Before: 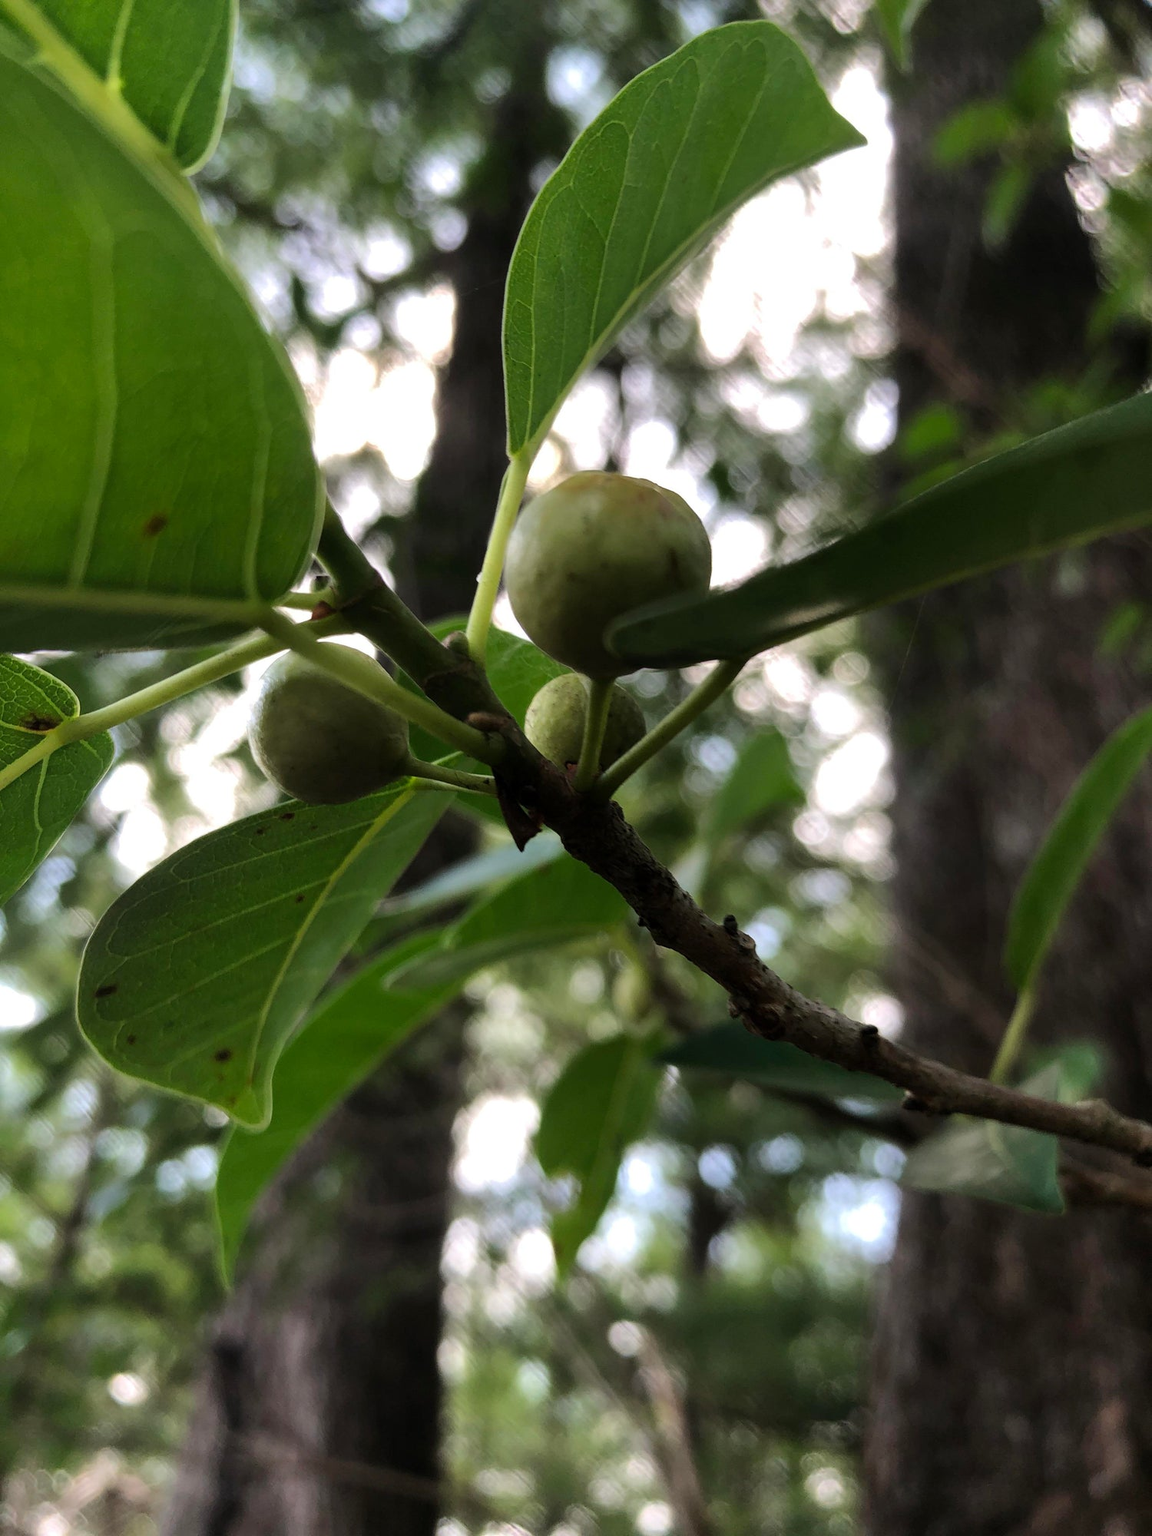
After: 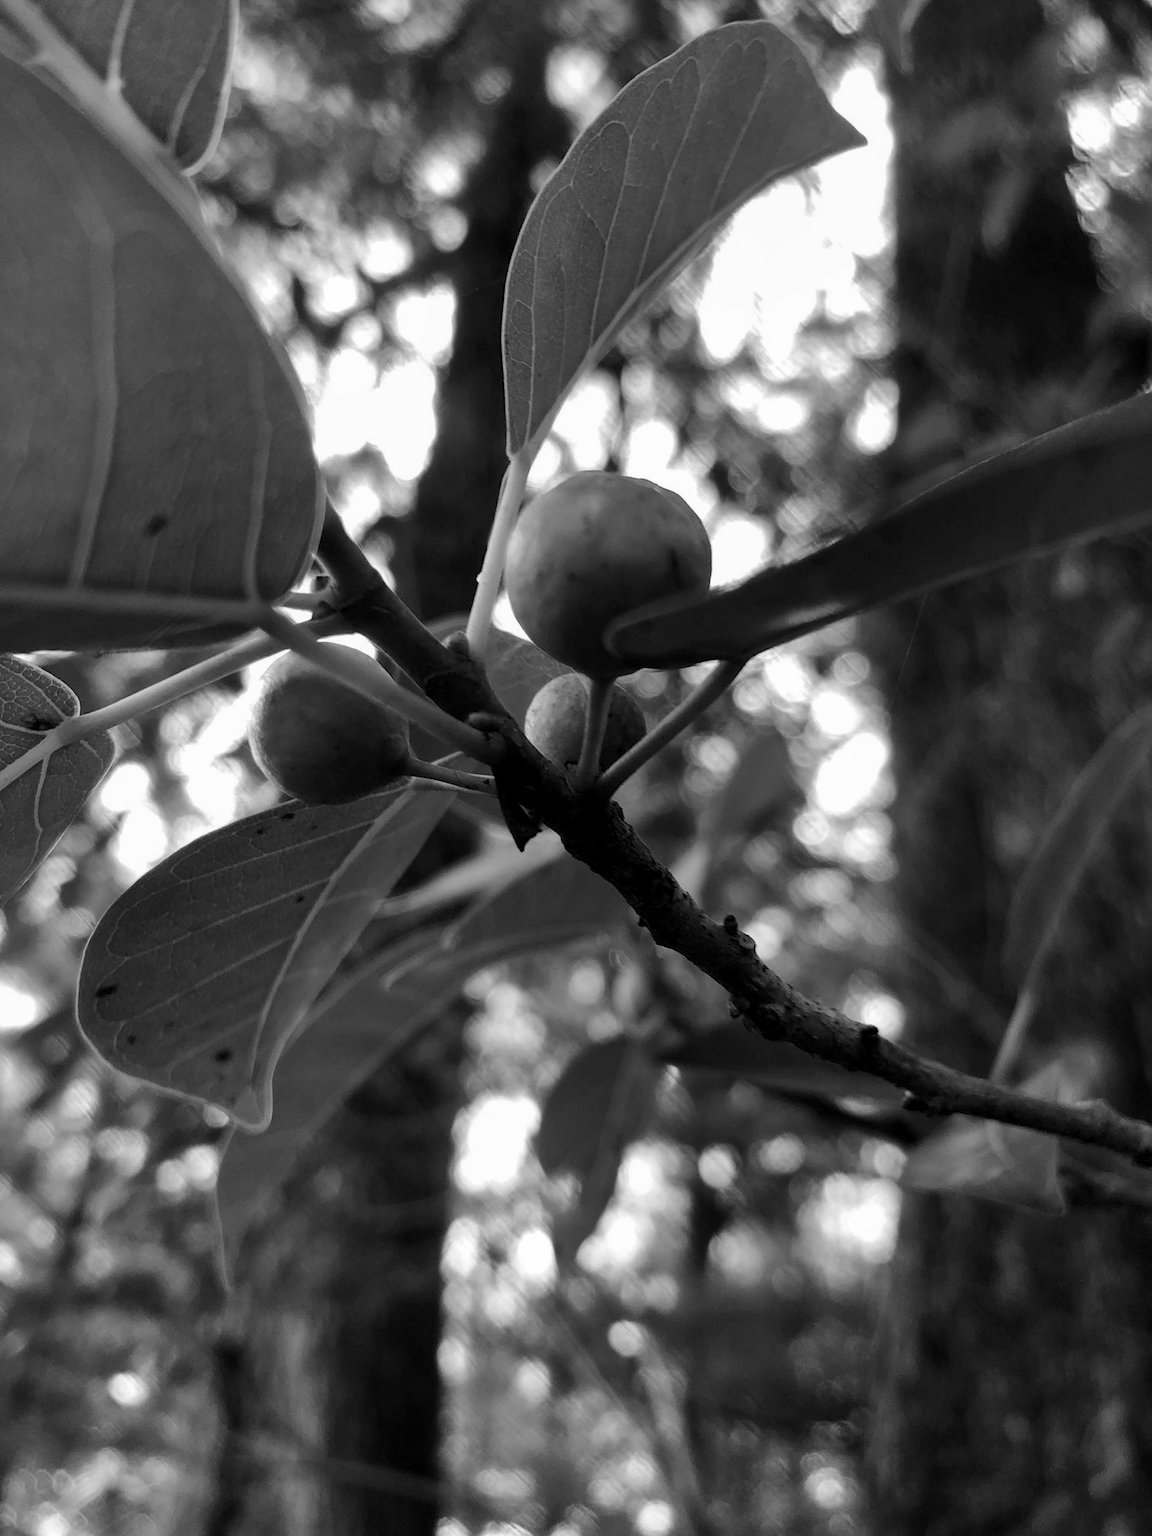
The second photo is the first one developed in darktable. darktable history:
color calibration: output gray [0.267, 0.423, 0.261, 0], illuminant same as pipeline (D50), adaptation none (bypass)
local contrast: mode bilateral grid, contrast 20, coarseness 50, detail 120%, midtone range 0.2
